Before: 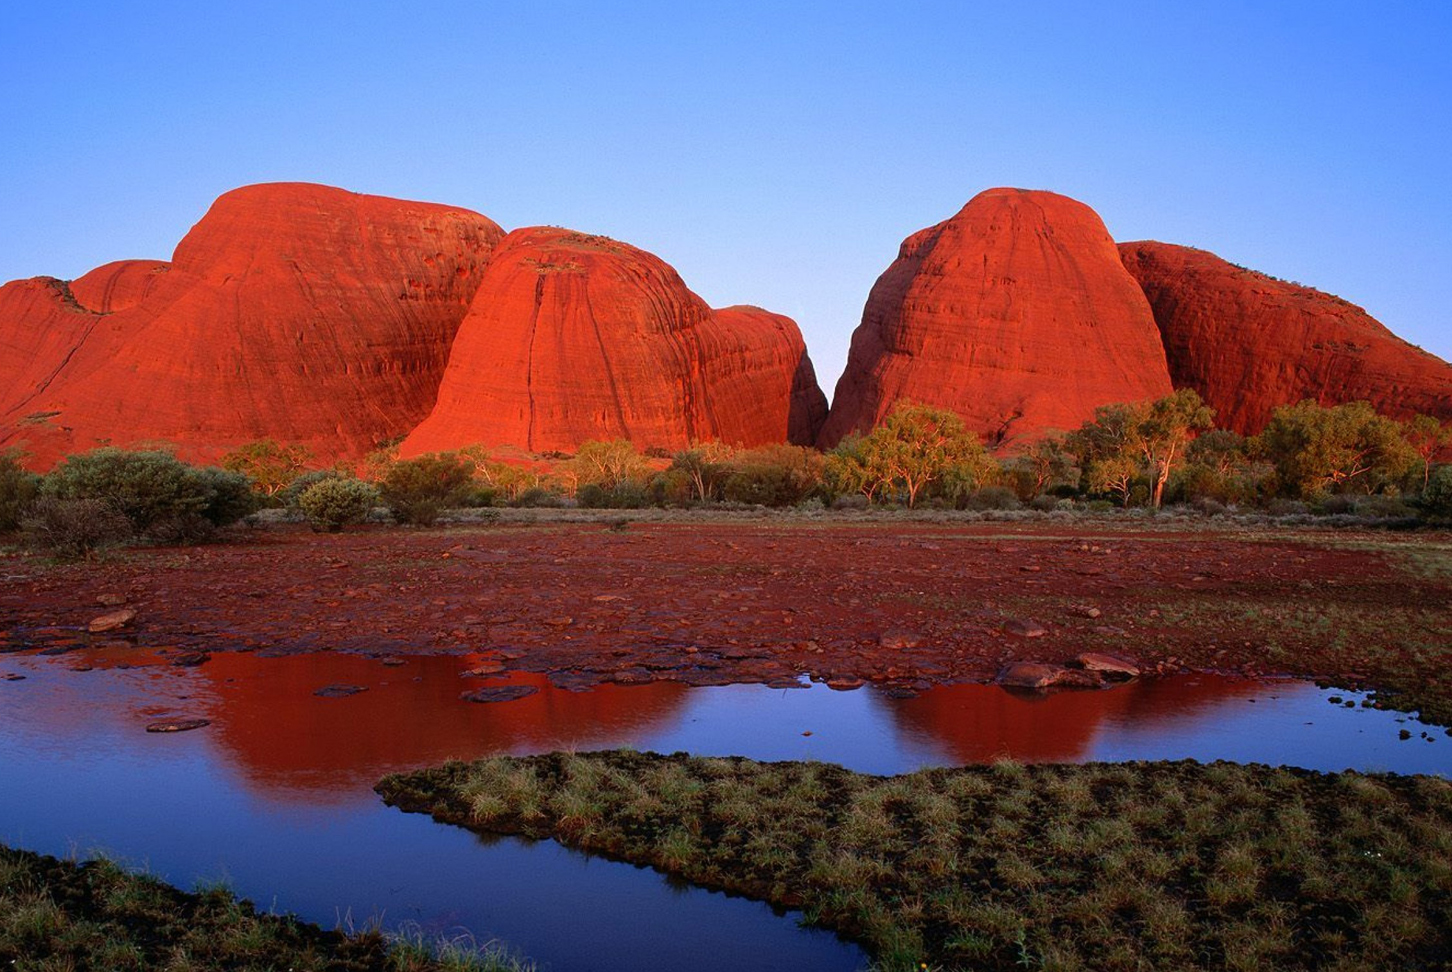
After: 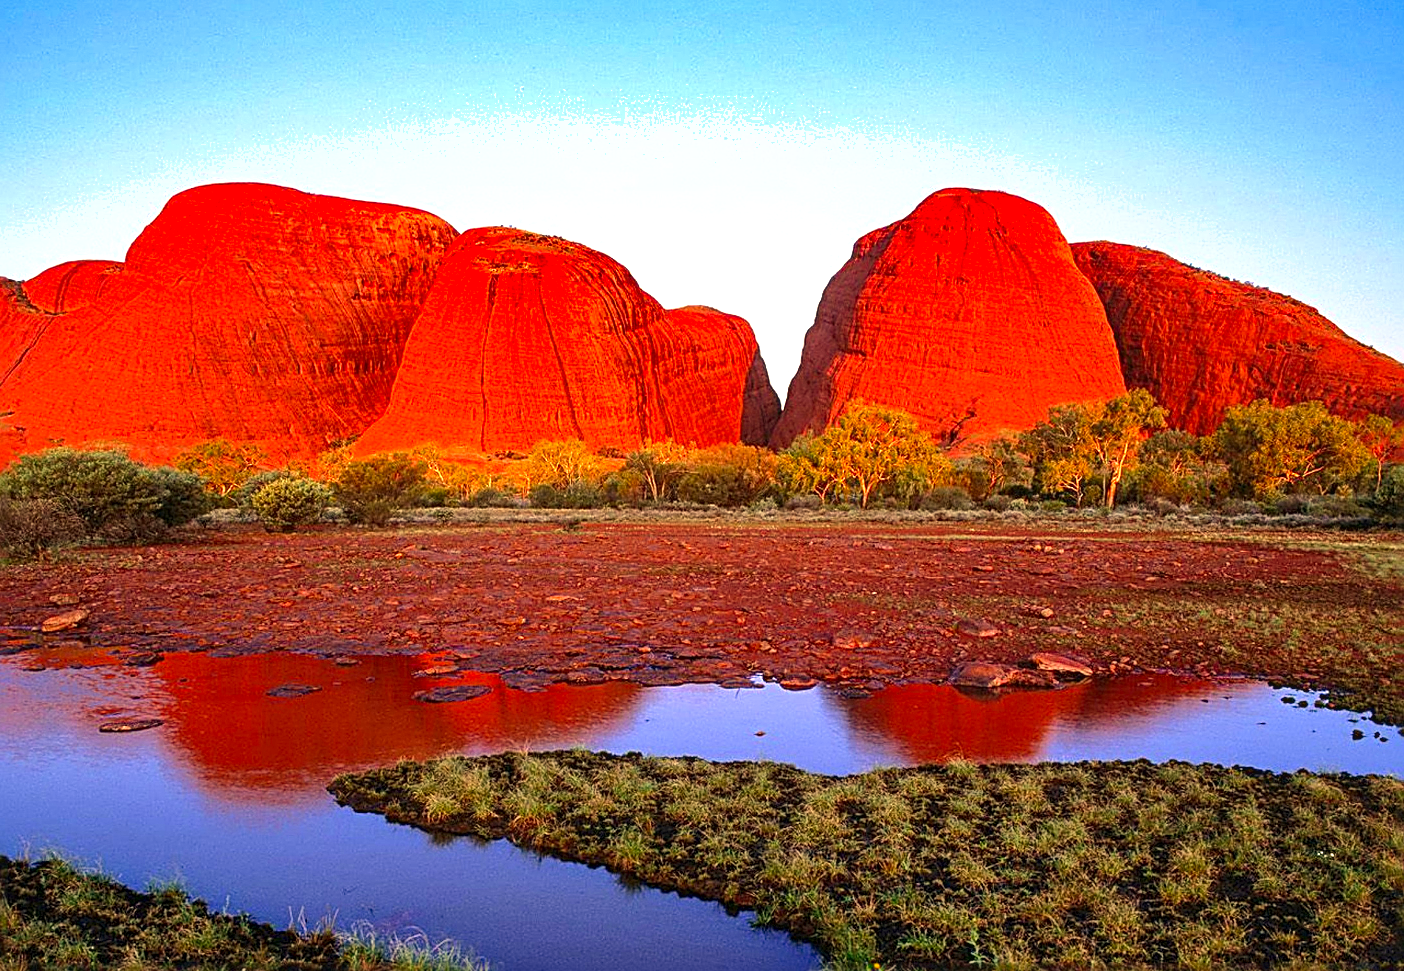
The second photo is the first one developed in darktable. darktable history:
local contrast: detail 110%
exposure: black level correction 0, exposure 1.1 EV, compensate exposure bias true, compensate highlight preservation false
crop and rotate: left 3.238%
sharpen: radius 2.817, amount 0.715
contrast brightness saturation: contrast 0.04, saturation 0.16
shadows and highlights: soften with gaussian
color correction: highlights a* 2.72, highlights b* 22.8
